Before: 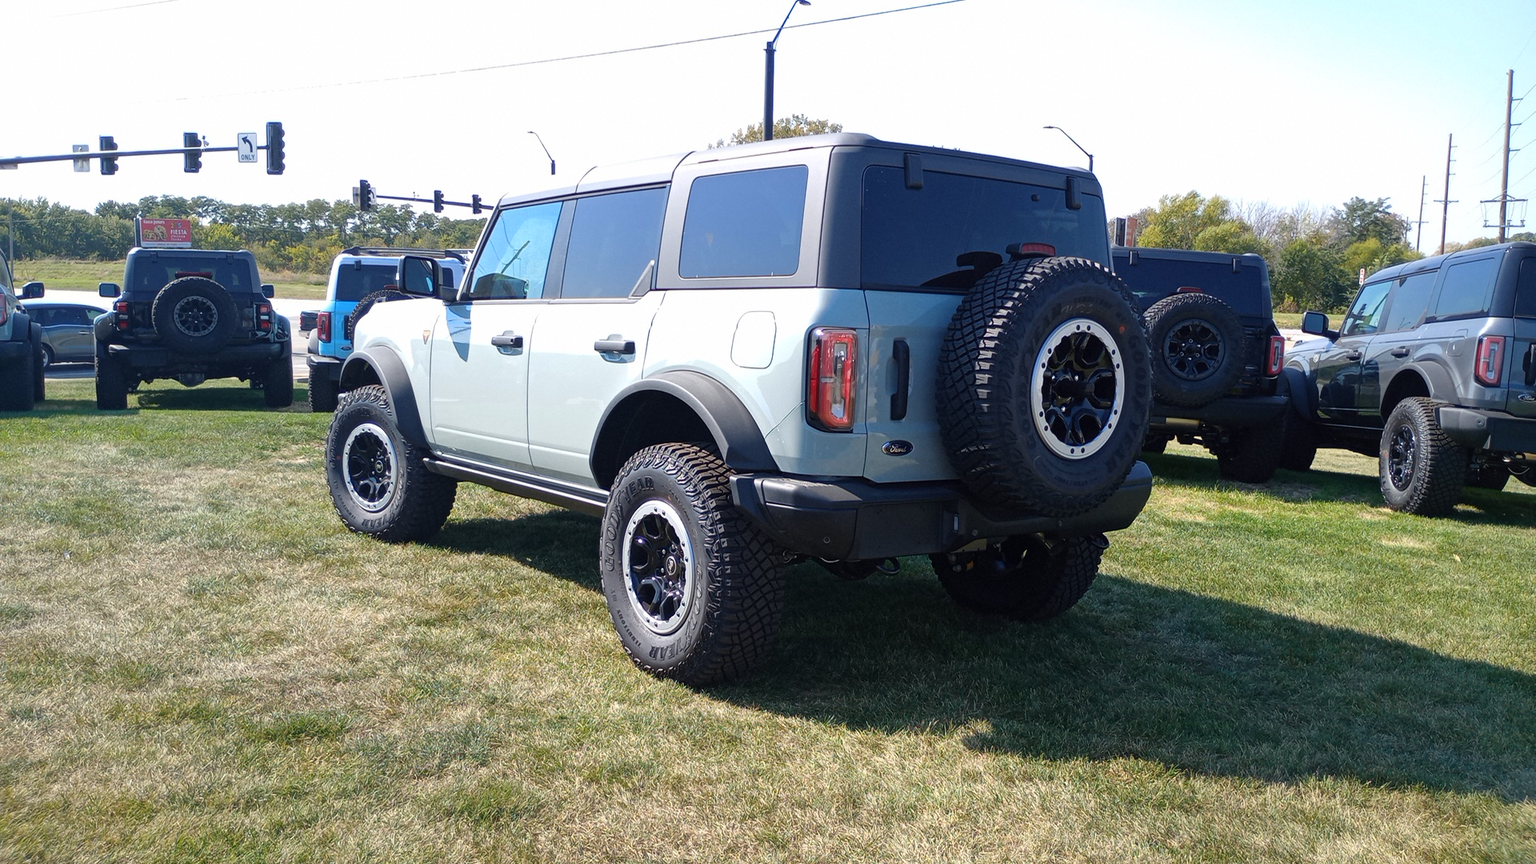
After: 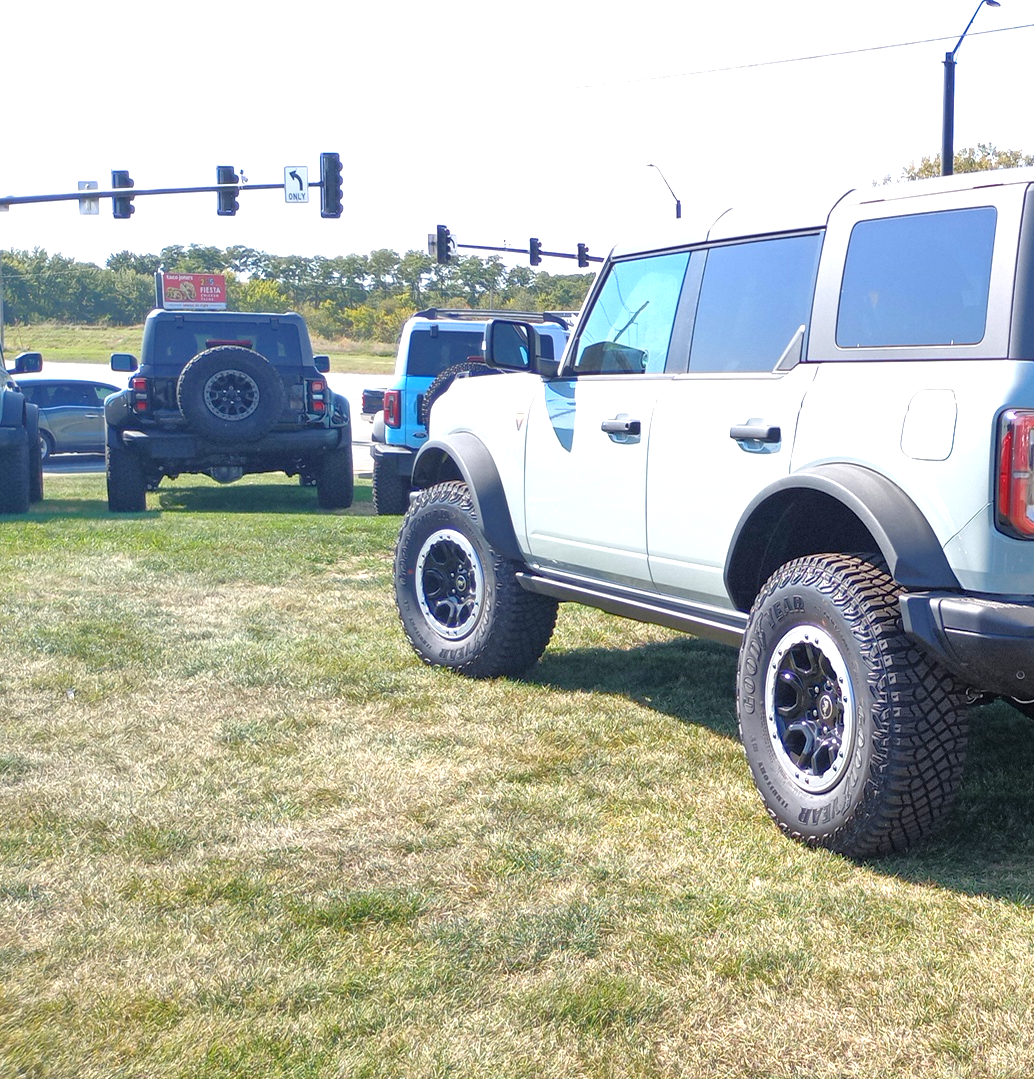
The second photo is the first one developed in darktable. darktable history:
tone equalizer: -7 EV 0.163 EV, -6 EV 0.614 EV, -5 EV 1.14 EV, -4 EV 1.34 EV, -3 EV 1.14 EV, -2 EV 0.6 EV, -1 EV 0.154 EV
exposure: black level correction 0, exposure 0.498 EV, compensate exposure bias true, compensate highlight preservation false
crop: left 0.714%, right 45.382%, bottom 0.081%
